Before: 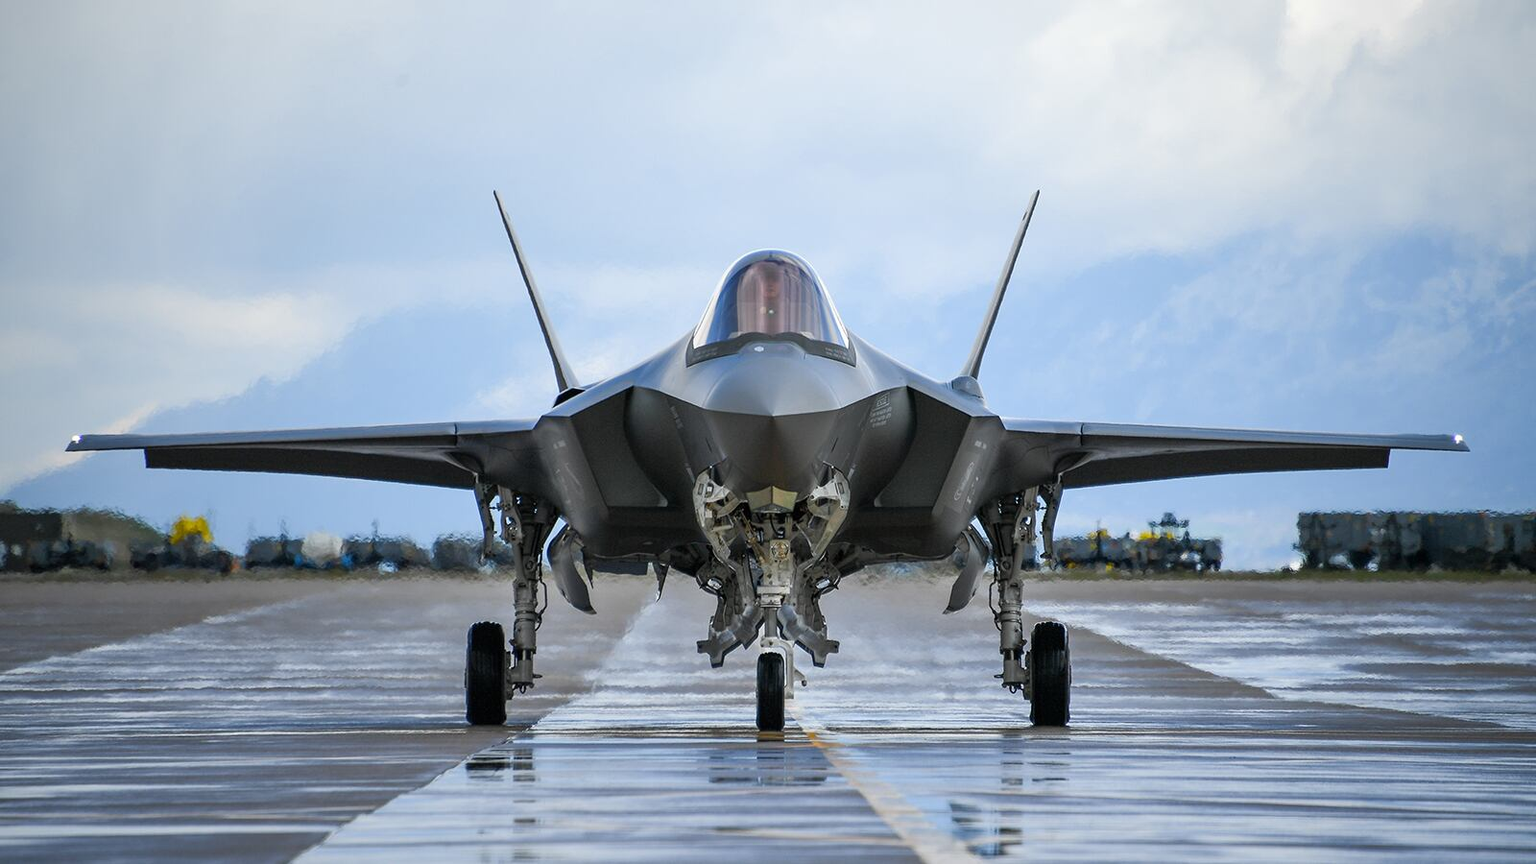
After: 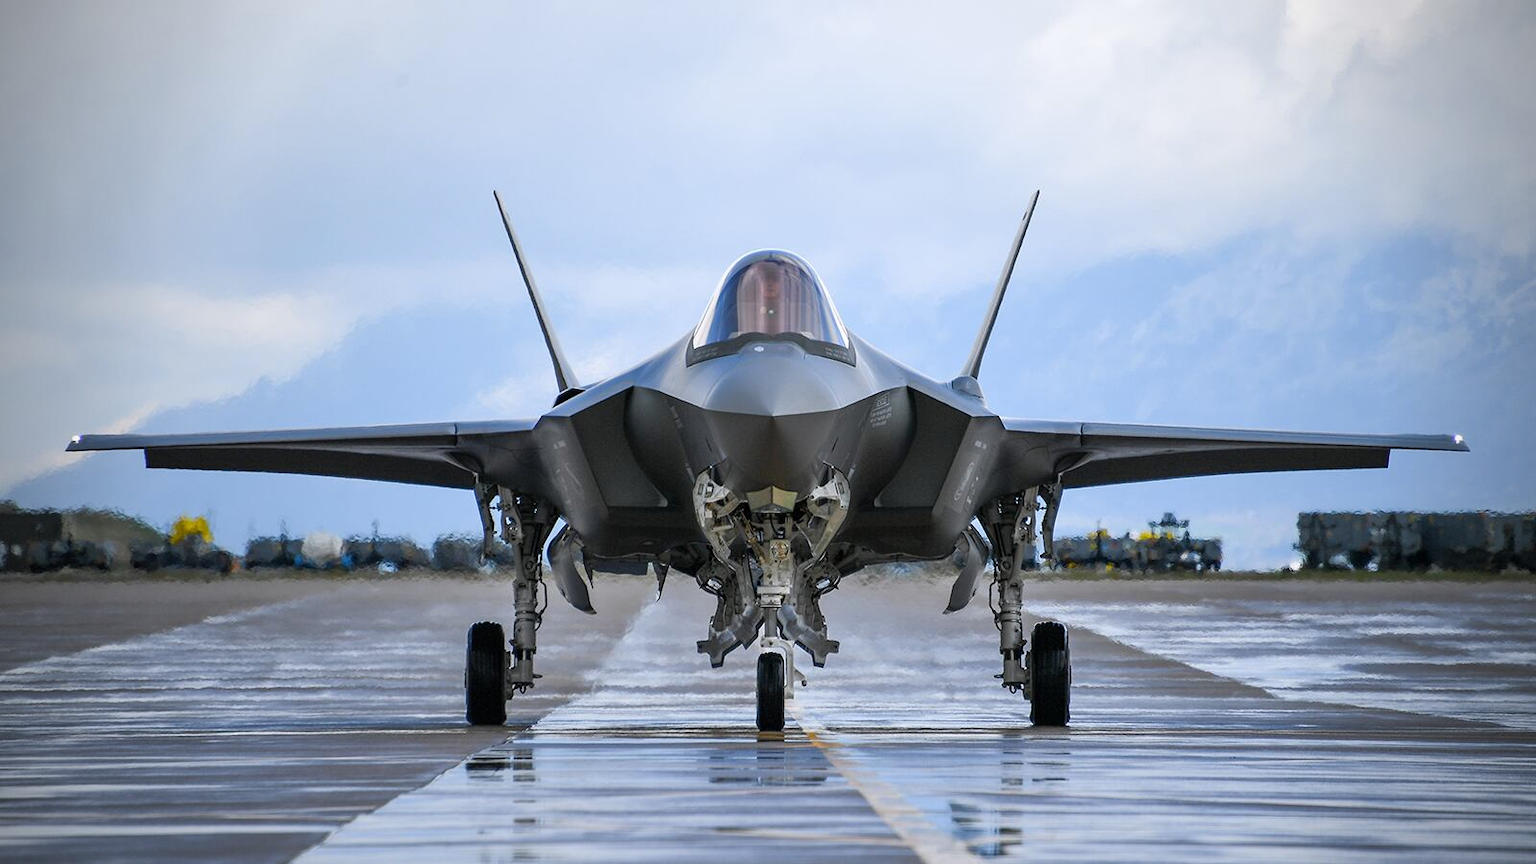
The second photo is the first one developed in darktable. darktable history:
white balance: red 1.004, blue 1.024
vignetting: fall-off start 79.88%
